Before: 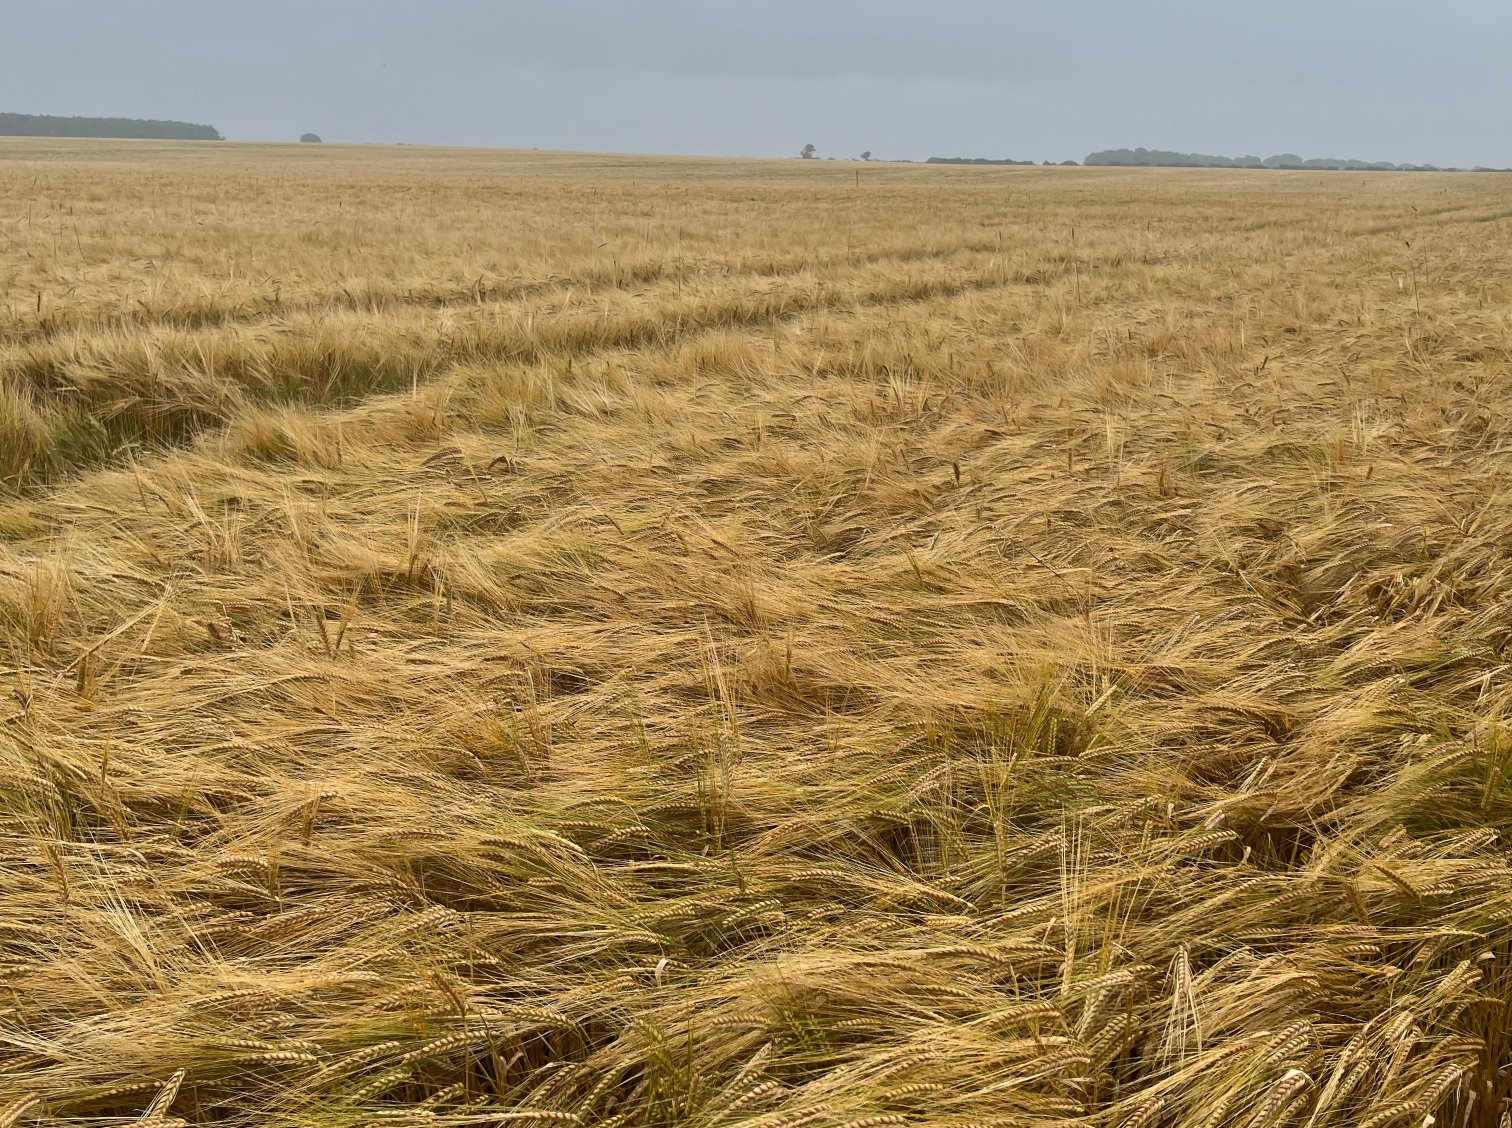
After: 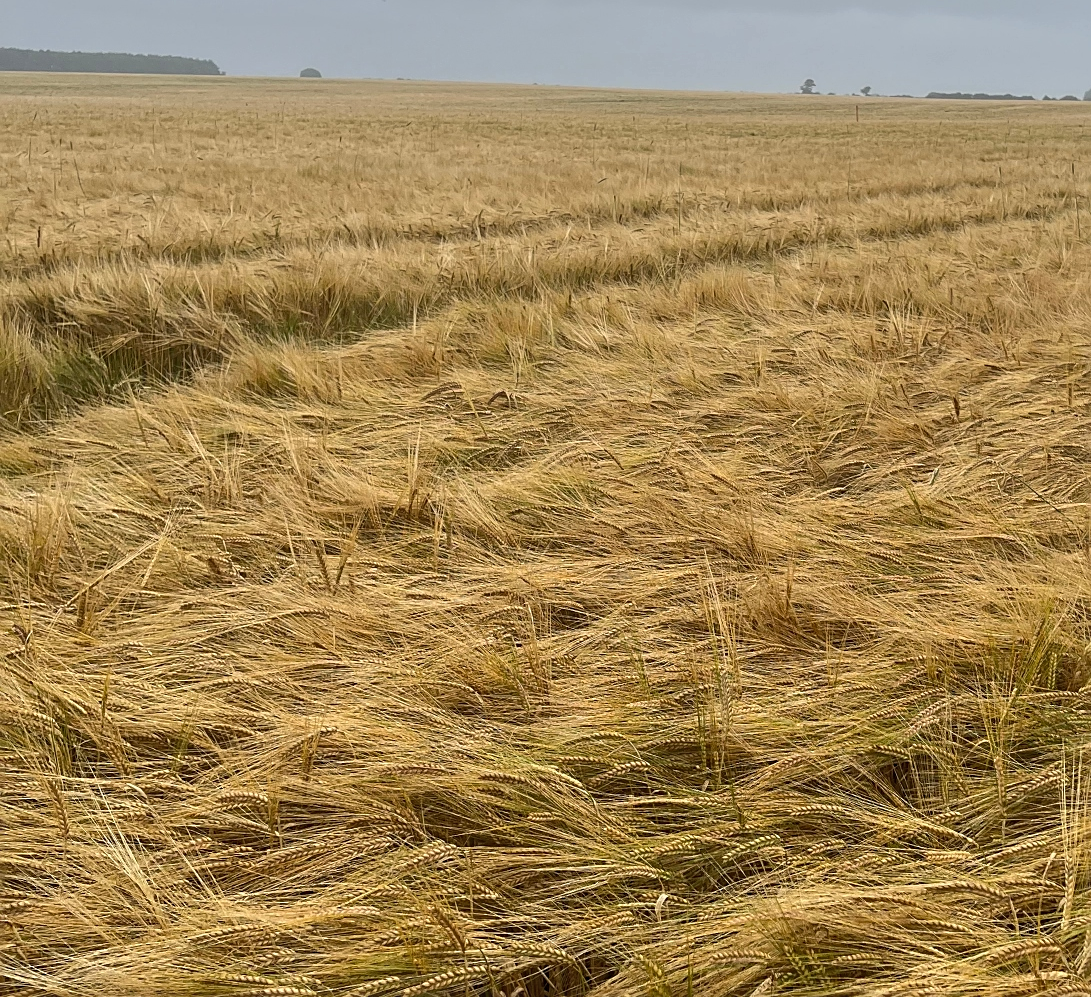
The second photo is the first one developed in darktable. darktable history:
local contrast: detail 110%
crop: top 5.803%, right 27.834%, bottom 5.8%
sharpen: on, module defaults
